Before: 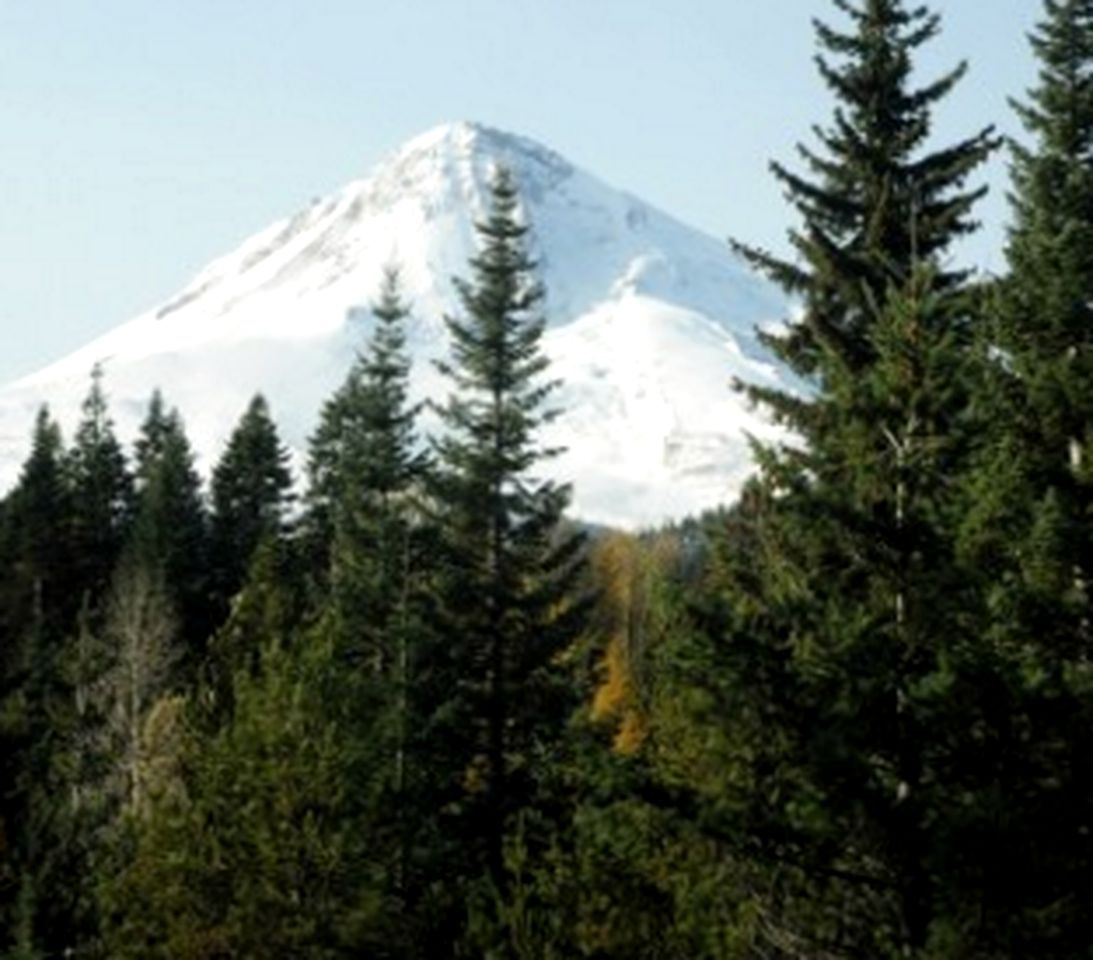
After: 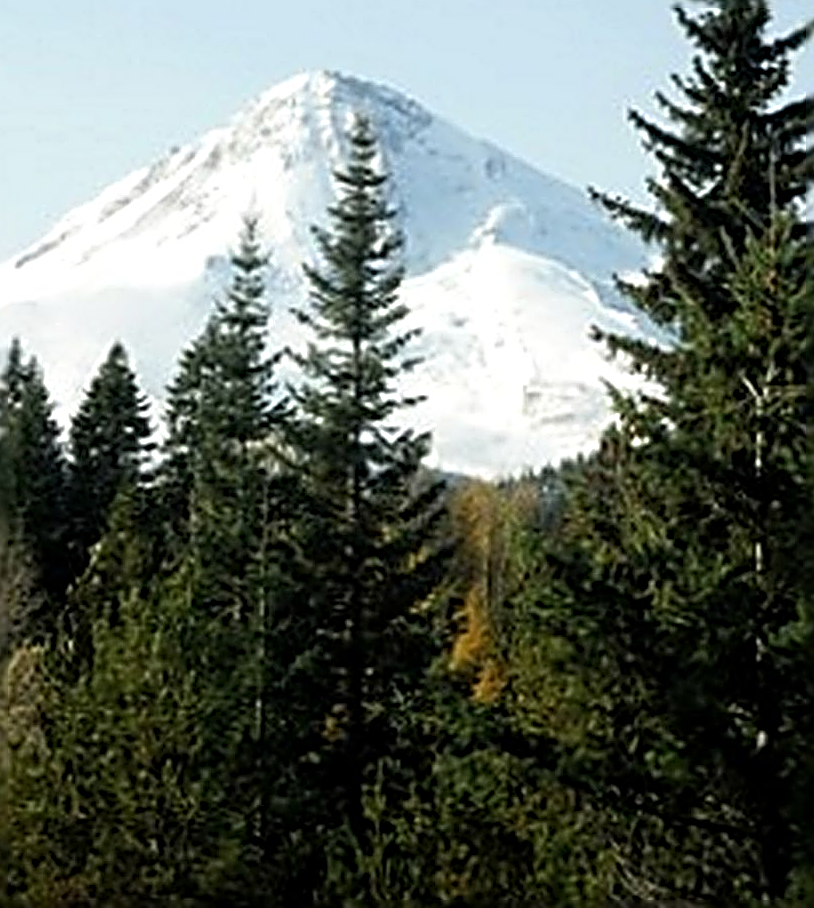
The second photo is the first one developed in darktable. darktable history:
crop and rotate: left 12.96%, top 5.329%, right 12.53%
sharpen: radius 3.182, amount 1.749
